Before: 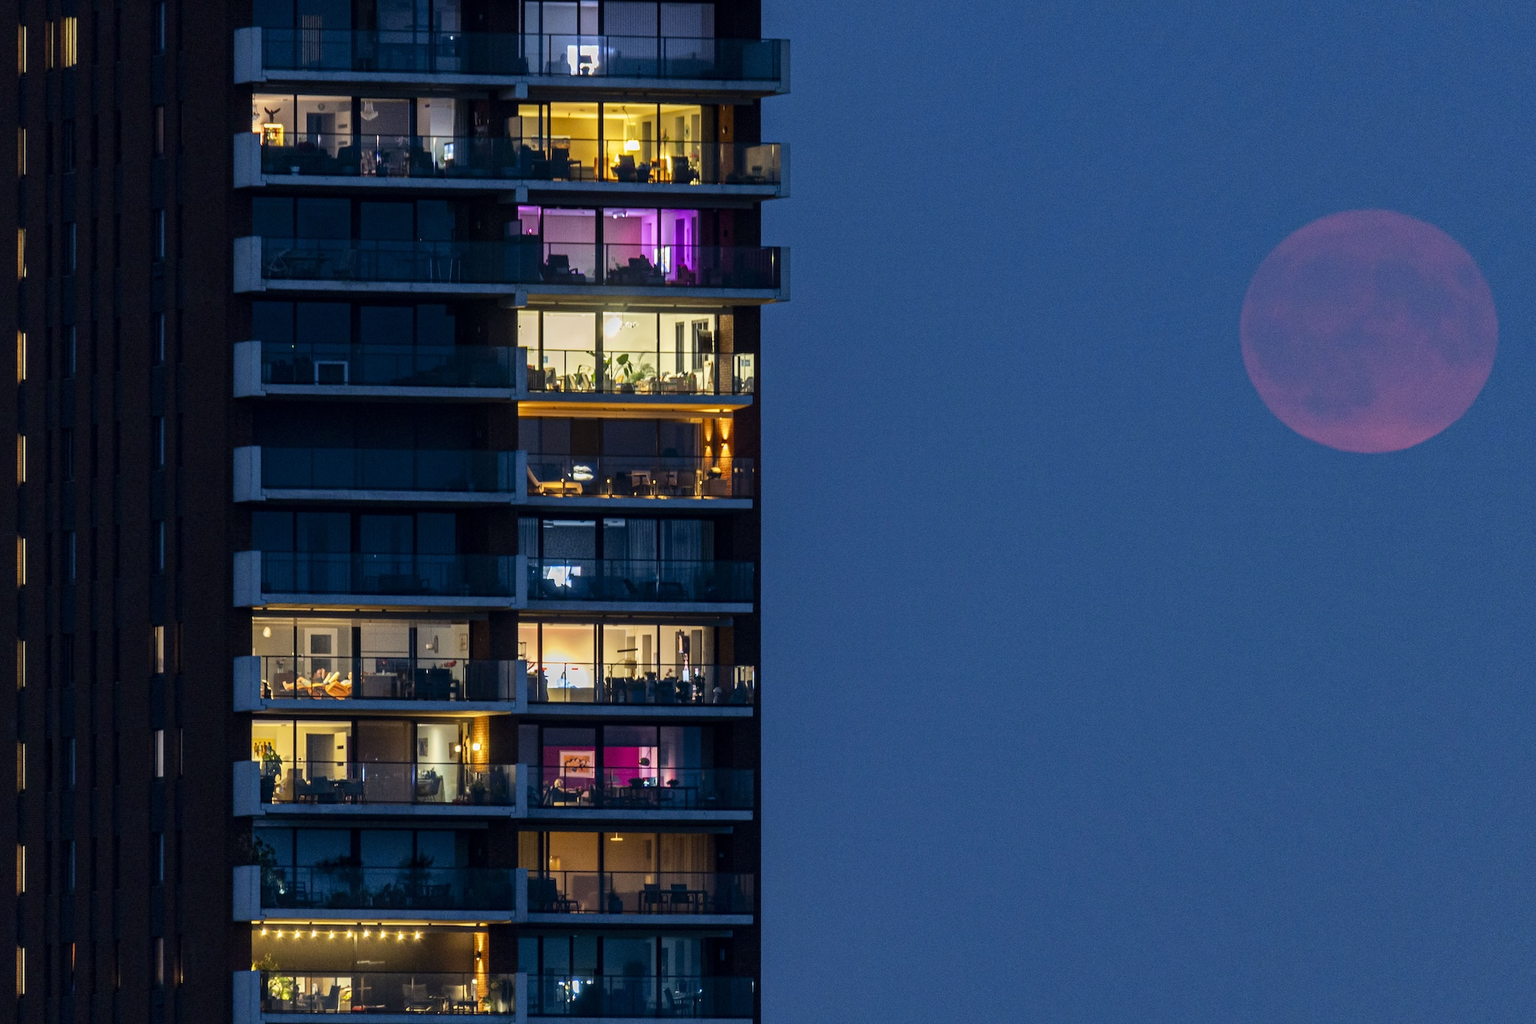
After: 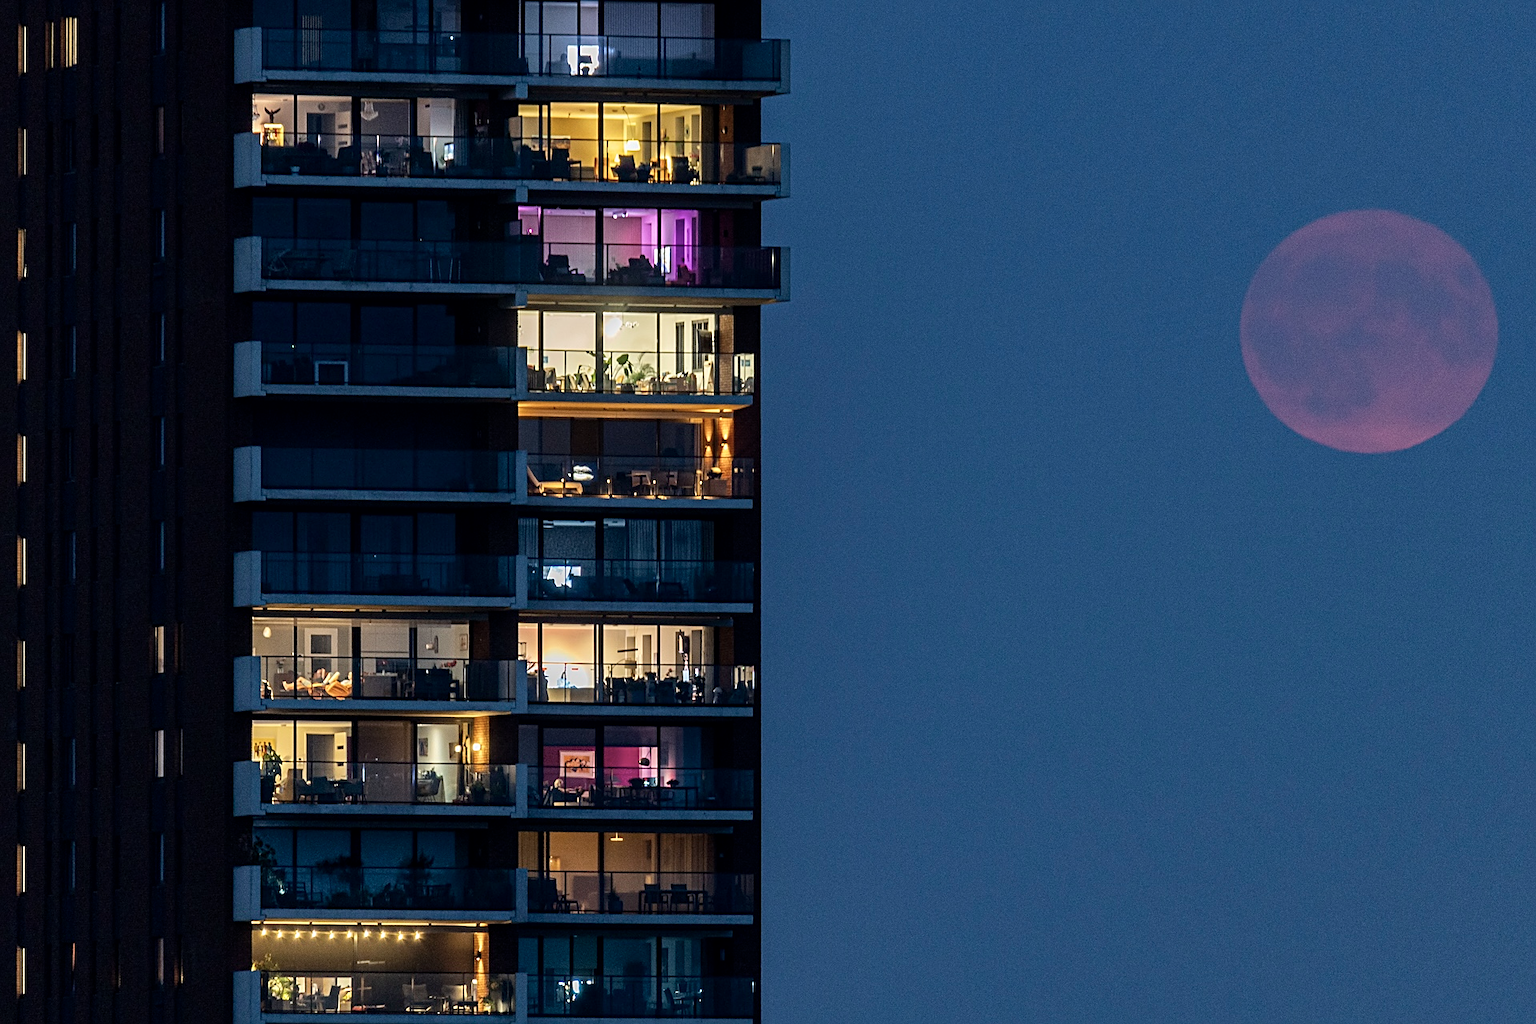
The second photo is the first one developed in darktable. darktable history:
sharpen: on, module defaults
color correction: highlights b* -0.056, saturation 0.769
